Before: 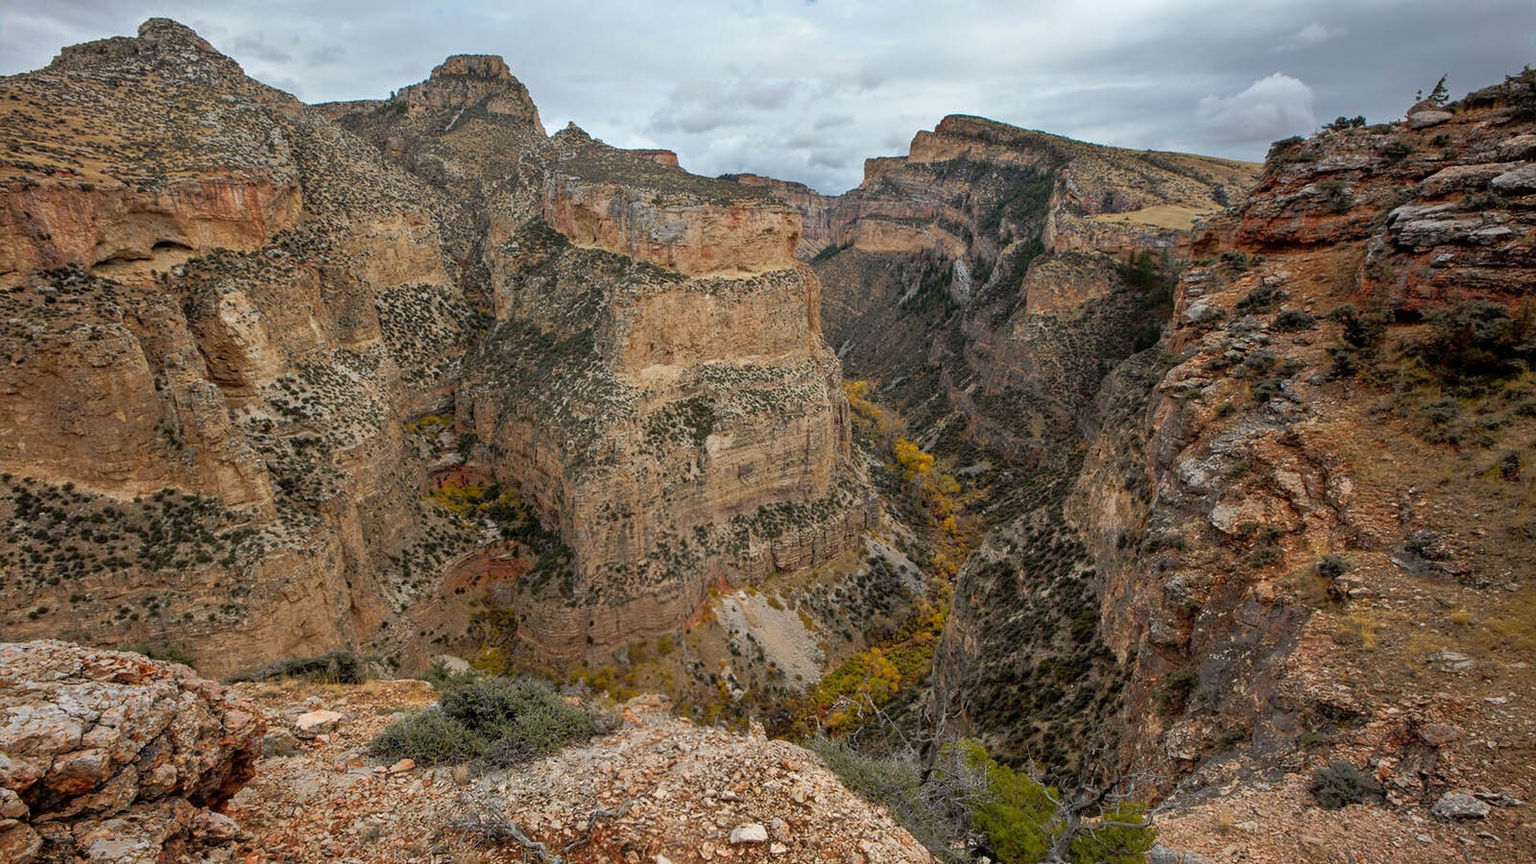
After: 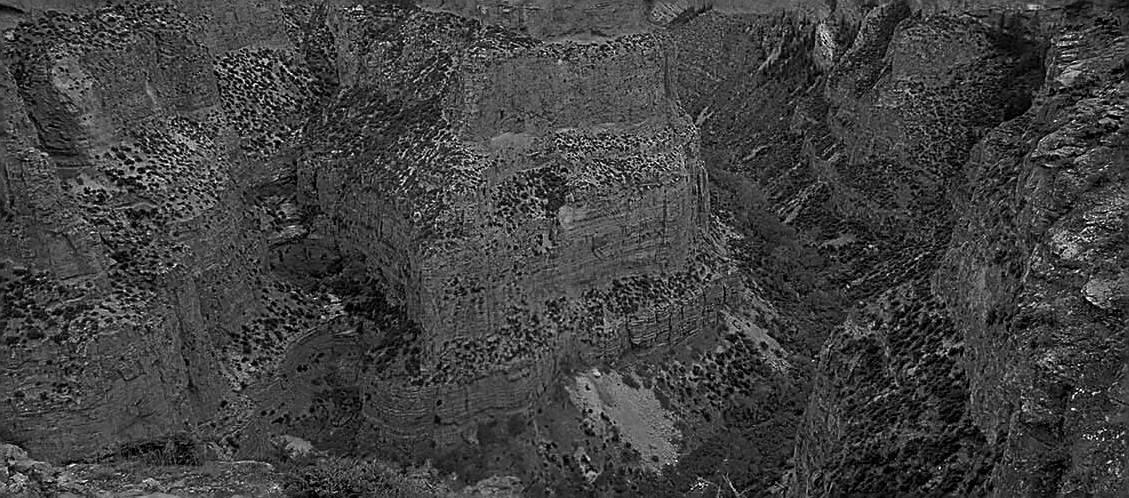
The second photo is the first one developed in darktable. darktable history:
color zones: curves: ch0 [(0.287, 0.048) (0.493, 0.484) (0.737, 0.816)]; ch1 [(0, 0) (0.143, 0) (0.286, 0) (0.429, 0) (0.571, 0) (0.714, 0) (0.857, 0)]
crop: left 11.101%, top 27.478%, right 18.307%, bottom 17.161%
contrast brightness saturation: contrast 0.079, saturation 0.2
velvia: strength 17.57%
sharpen: radius 1.727, amount 1.3
